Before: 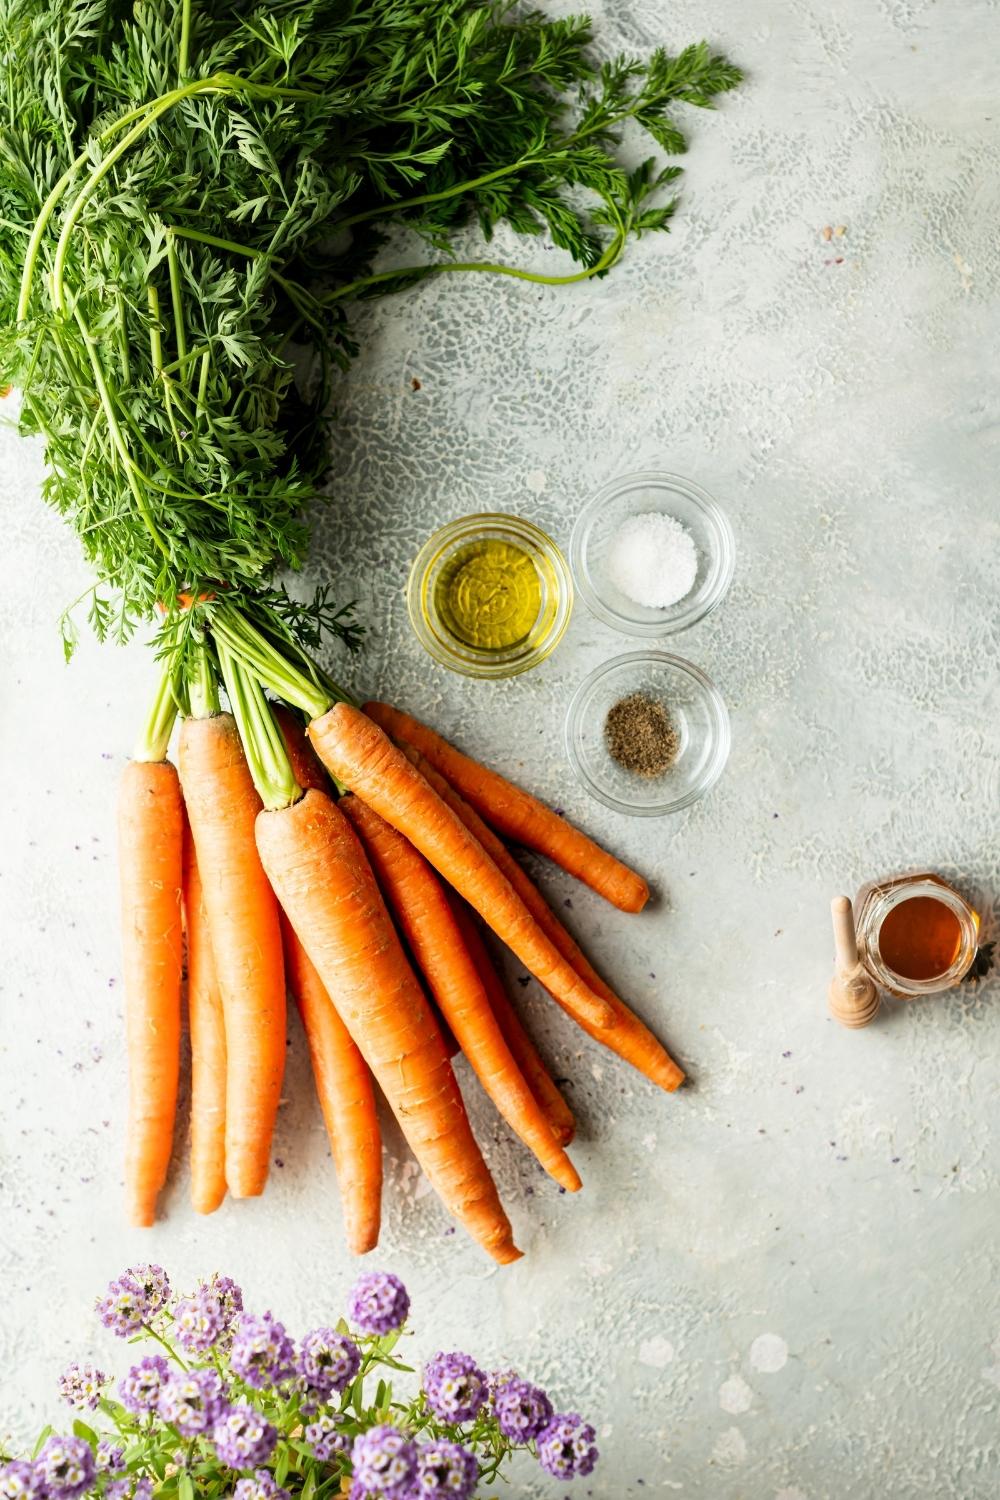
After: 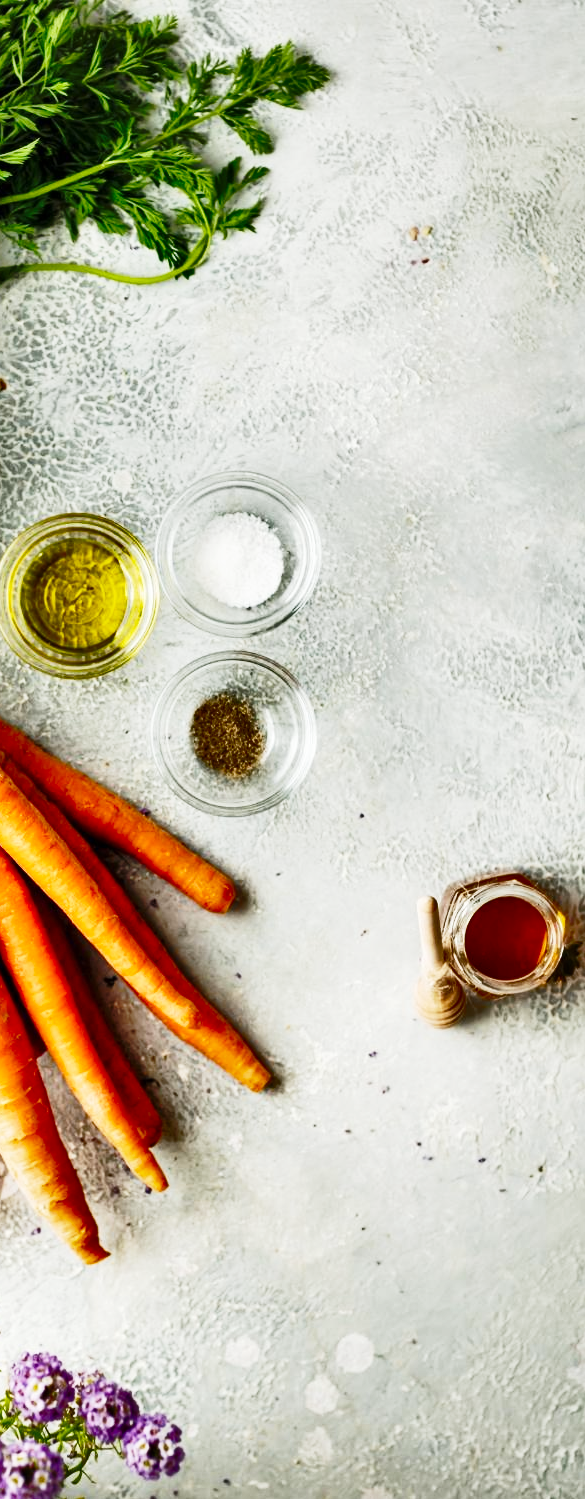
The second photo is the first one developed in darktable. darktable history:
shadows and highlights: shadows 30.63, highlights -63.22, shadows color adjustment 98%, highlights color adjustment 58.61%, soften with gaussian
base curve: curves: ch0 [(0, 0) (0.028, 0.03) (0.121, 0.232) (0.46, 0.748) (0.859, 0.968) (1, 1)], preserve colors none
crop: left 41.402%
